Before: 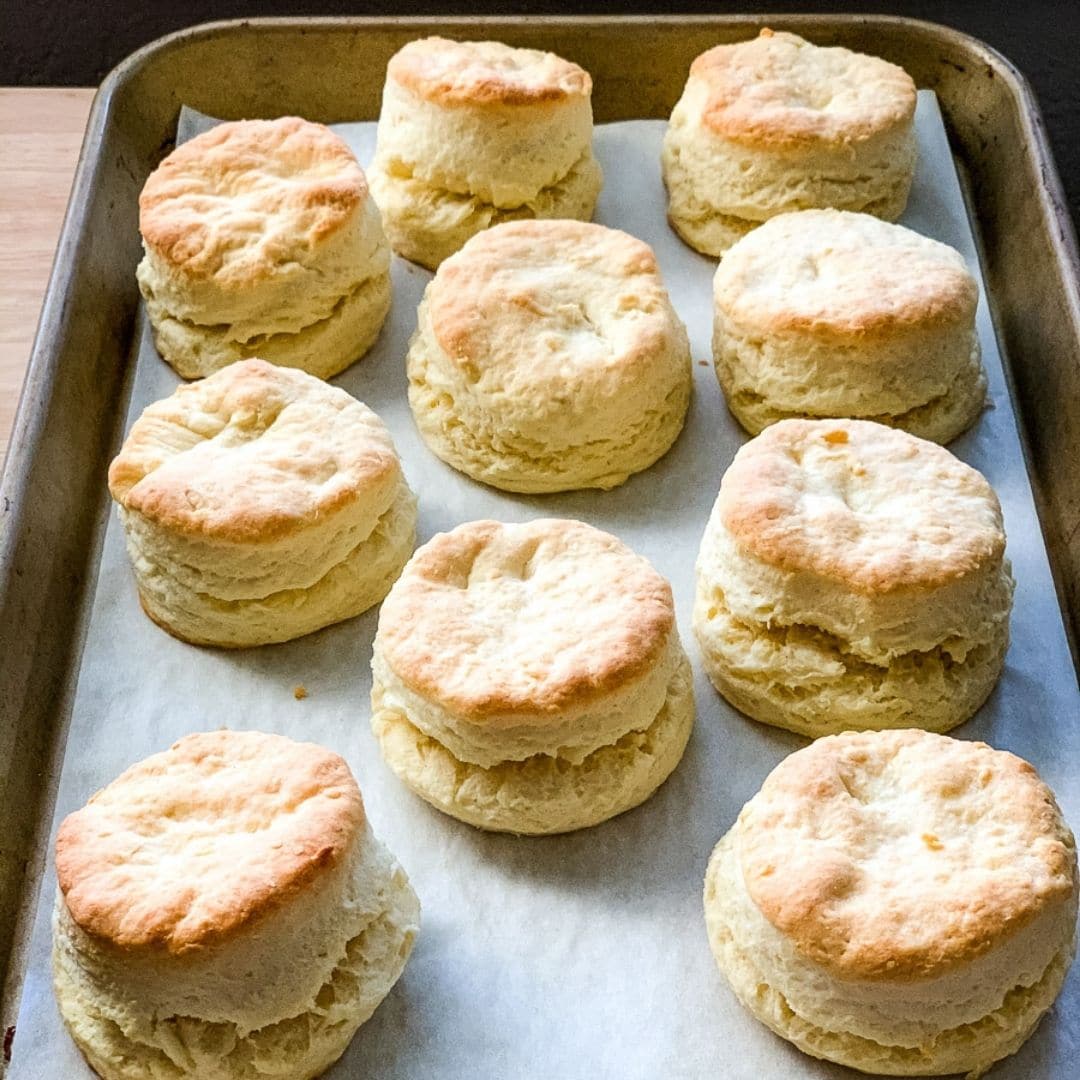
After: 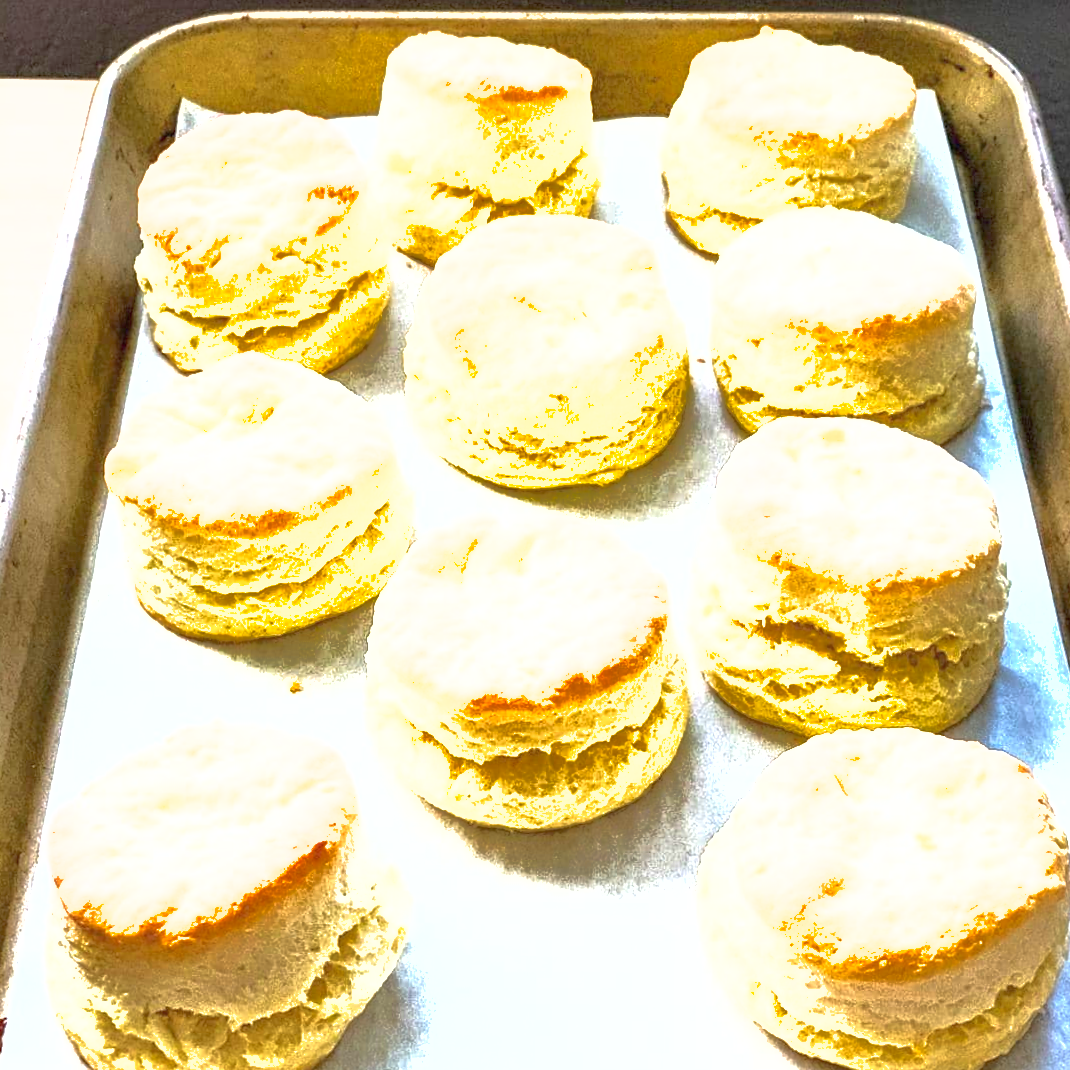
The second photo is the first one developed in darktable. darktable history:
shadows and highlights: on, module defaults
crop and rotate: angle -0.5°
exposure: black level correction 0, exposure 1.9 EV, compensate highlight preservation false
